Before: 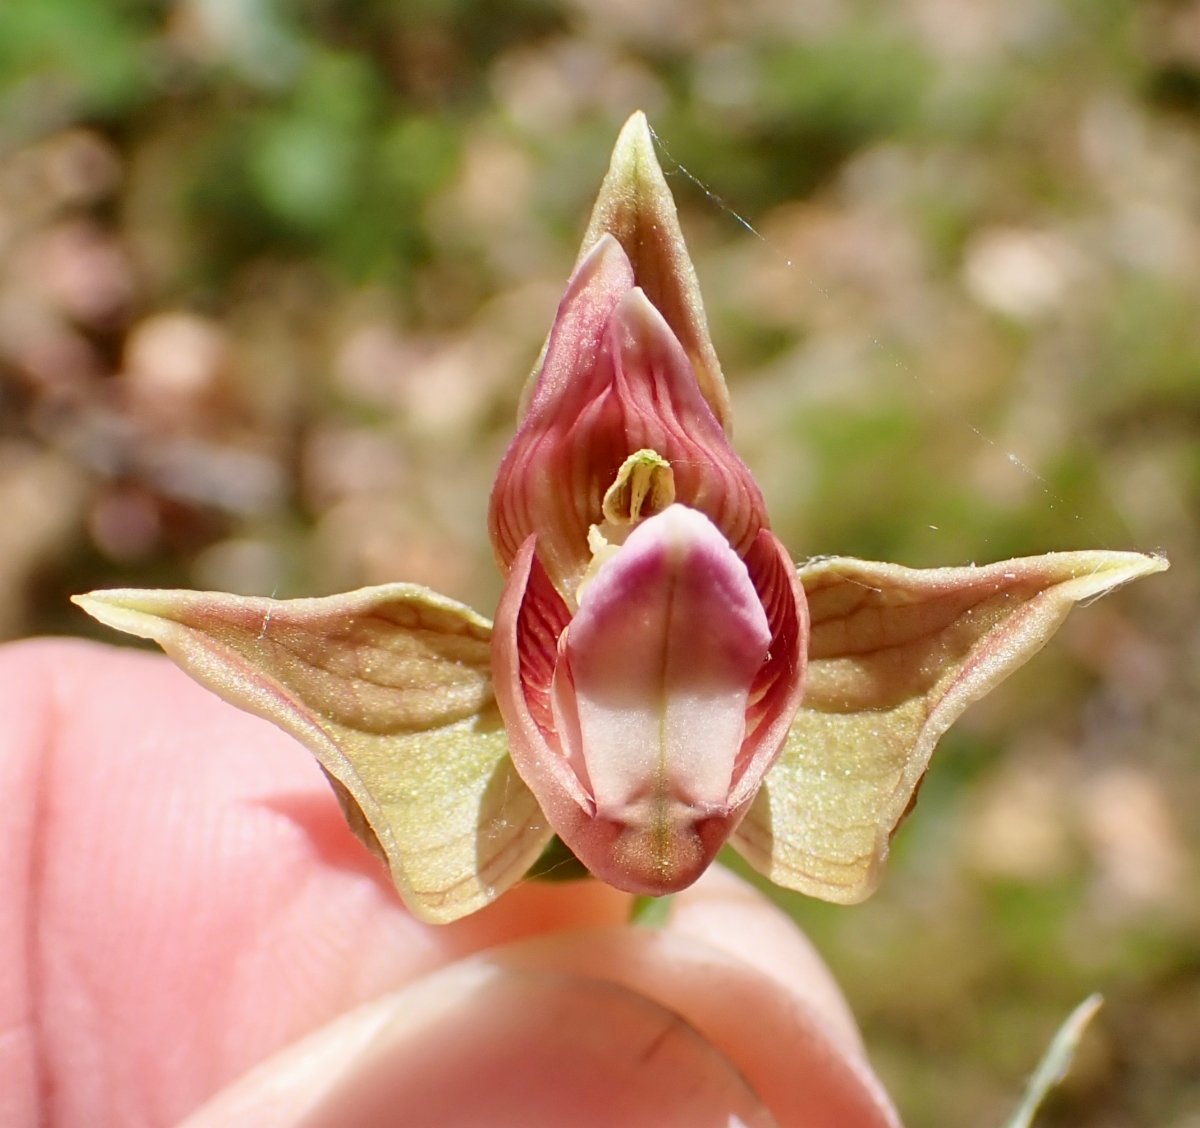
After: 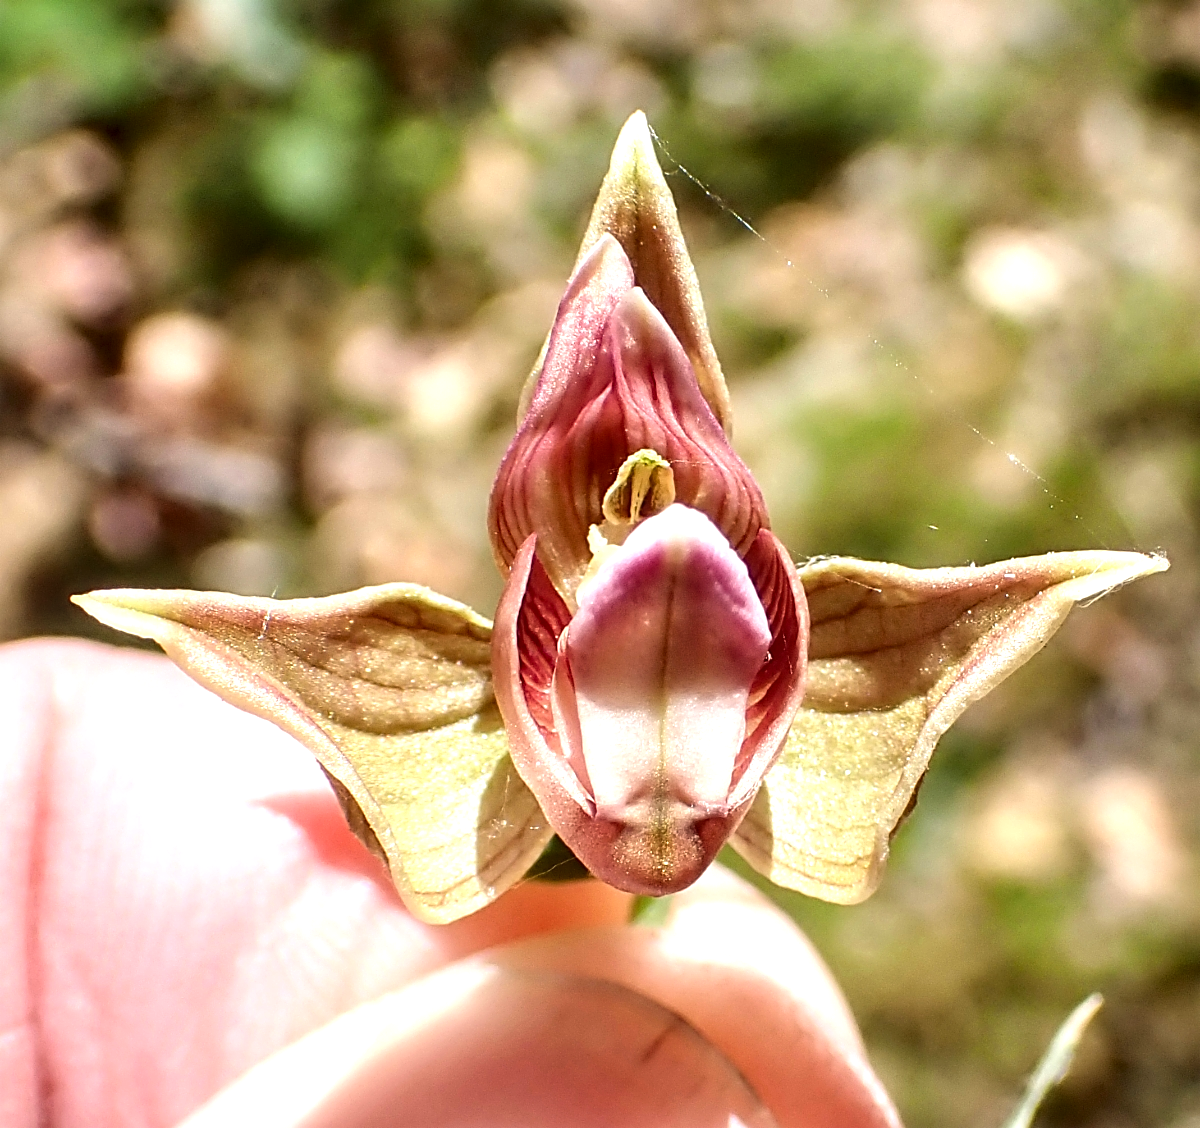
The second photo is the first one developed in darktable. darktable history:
sharpen: on, module defaults
local contrast: detail 130%
tone equalizer: -8 EV -0.783 EV, -7 EV -0.692 EV, -6 EV -0.628 EV, -5 EV -0.374 EV, -3 EV 0.388 EV, -2 EV 0.6 EV, -1 EV 0.68 EV, +0 EV 0.753 EV, edges refinement/feathering 500, mask exposure compensation -1.57 EV, preserve details no
